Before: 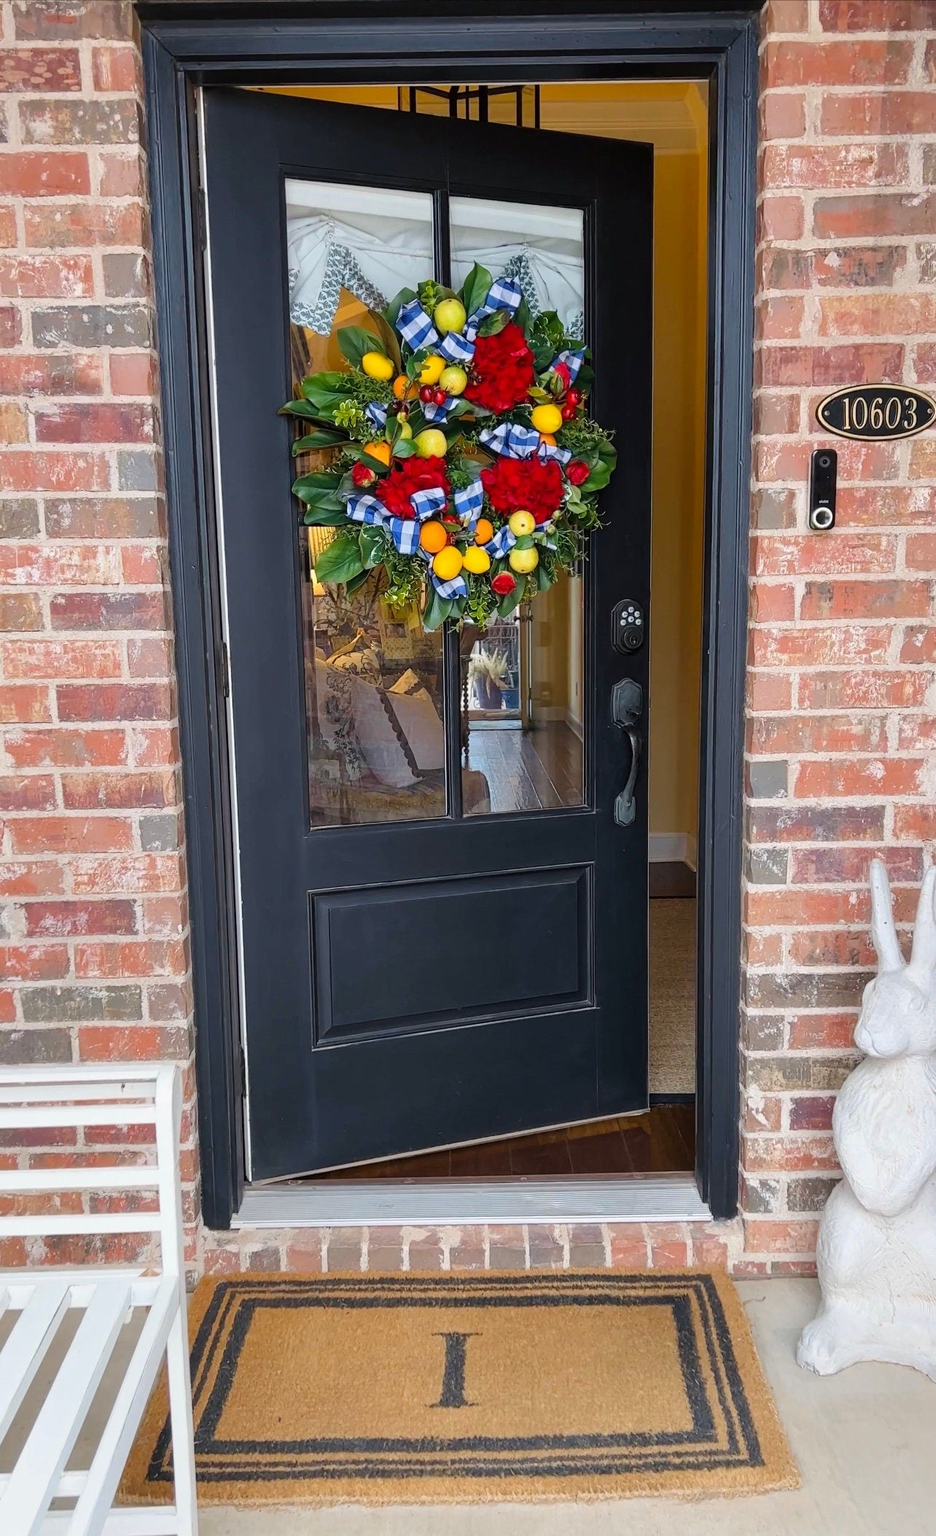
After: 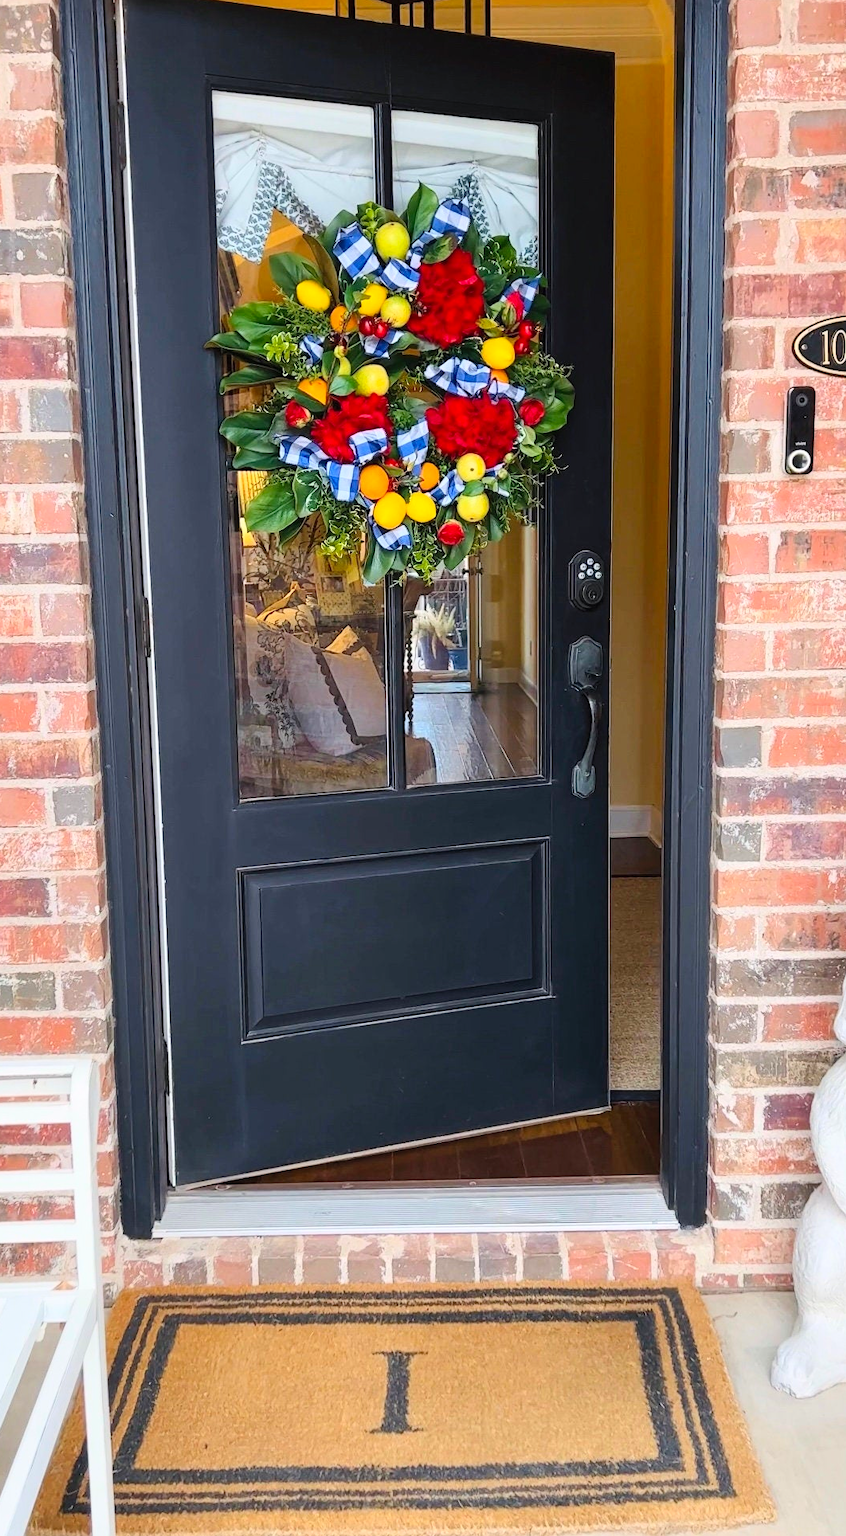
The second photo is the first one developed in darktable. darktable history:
crop: left 9.807%, top 6.259%, right 7.334%, bottom 2.177%
contrast brightness saturation: contrast 0.2, brightness 0.16, saturation 0.22
